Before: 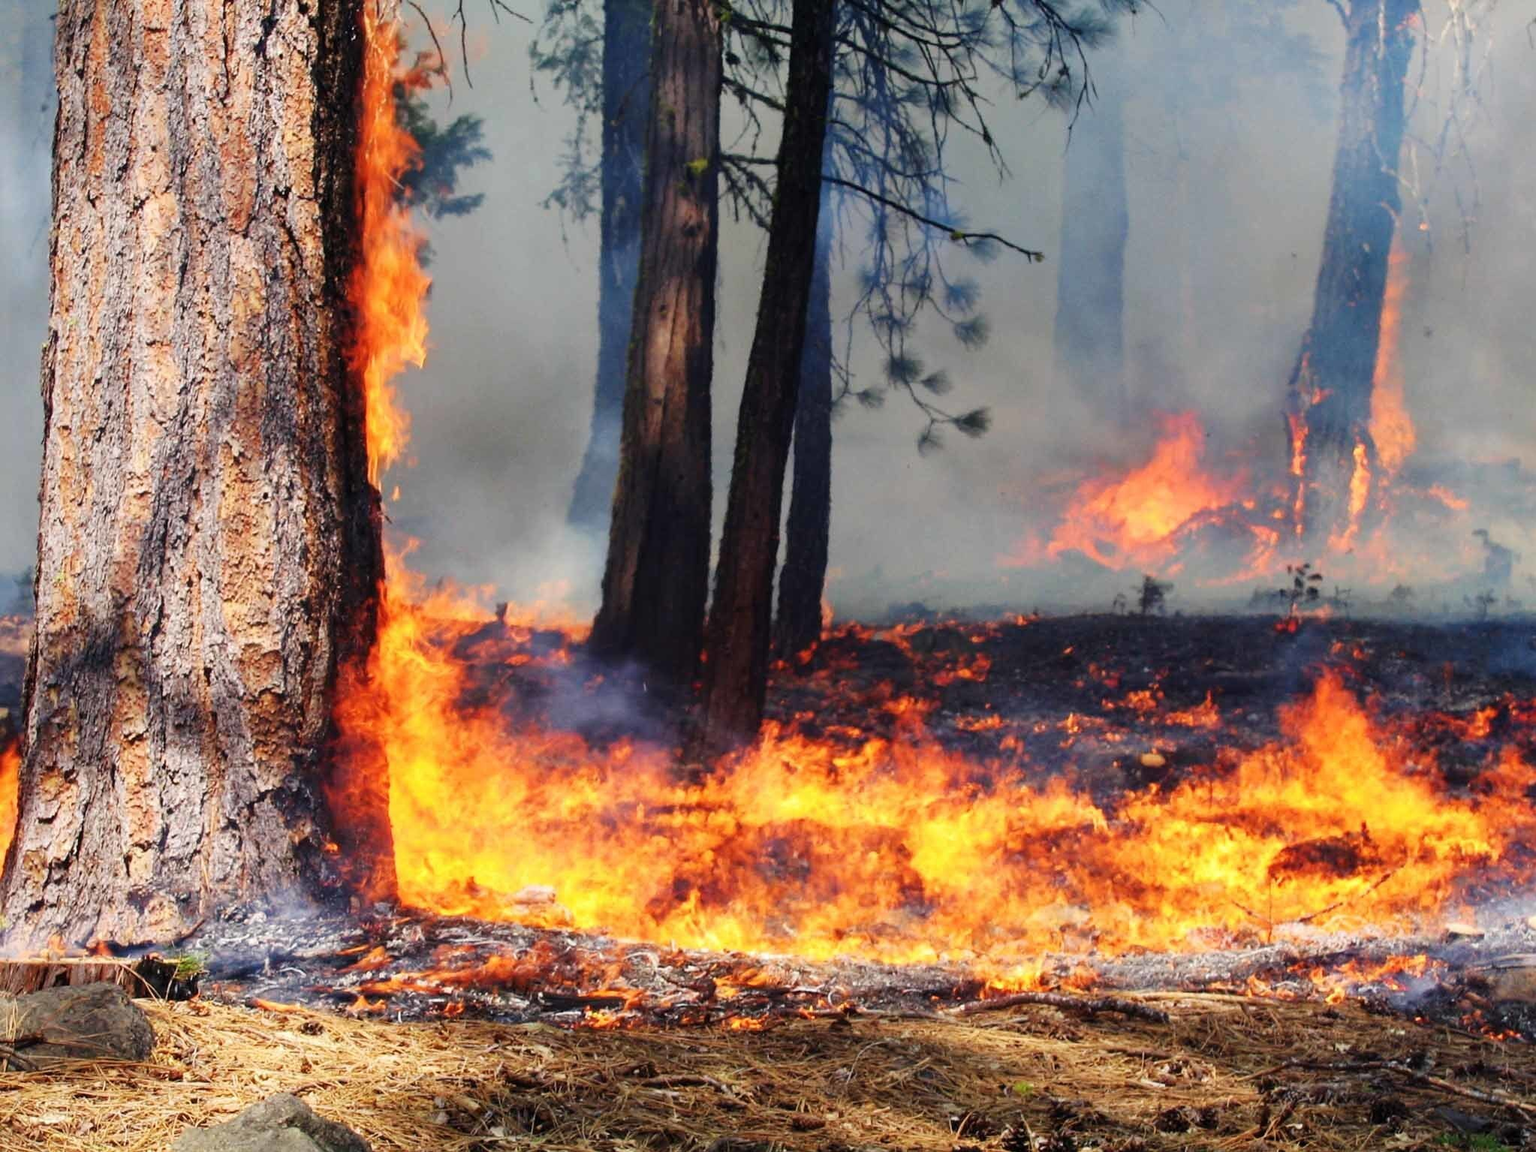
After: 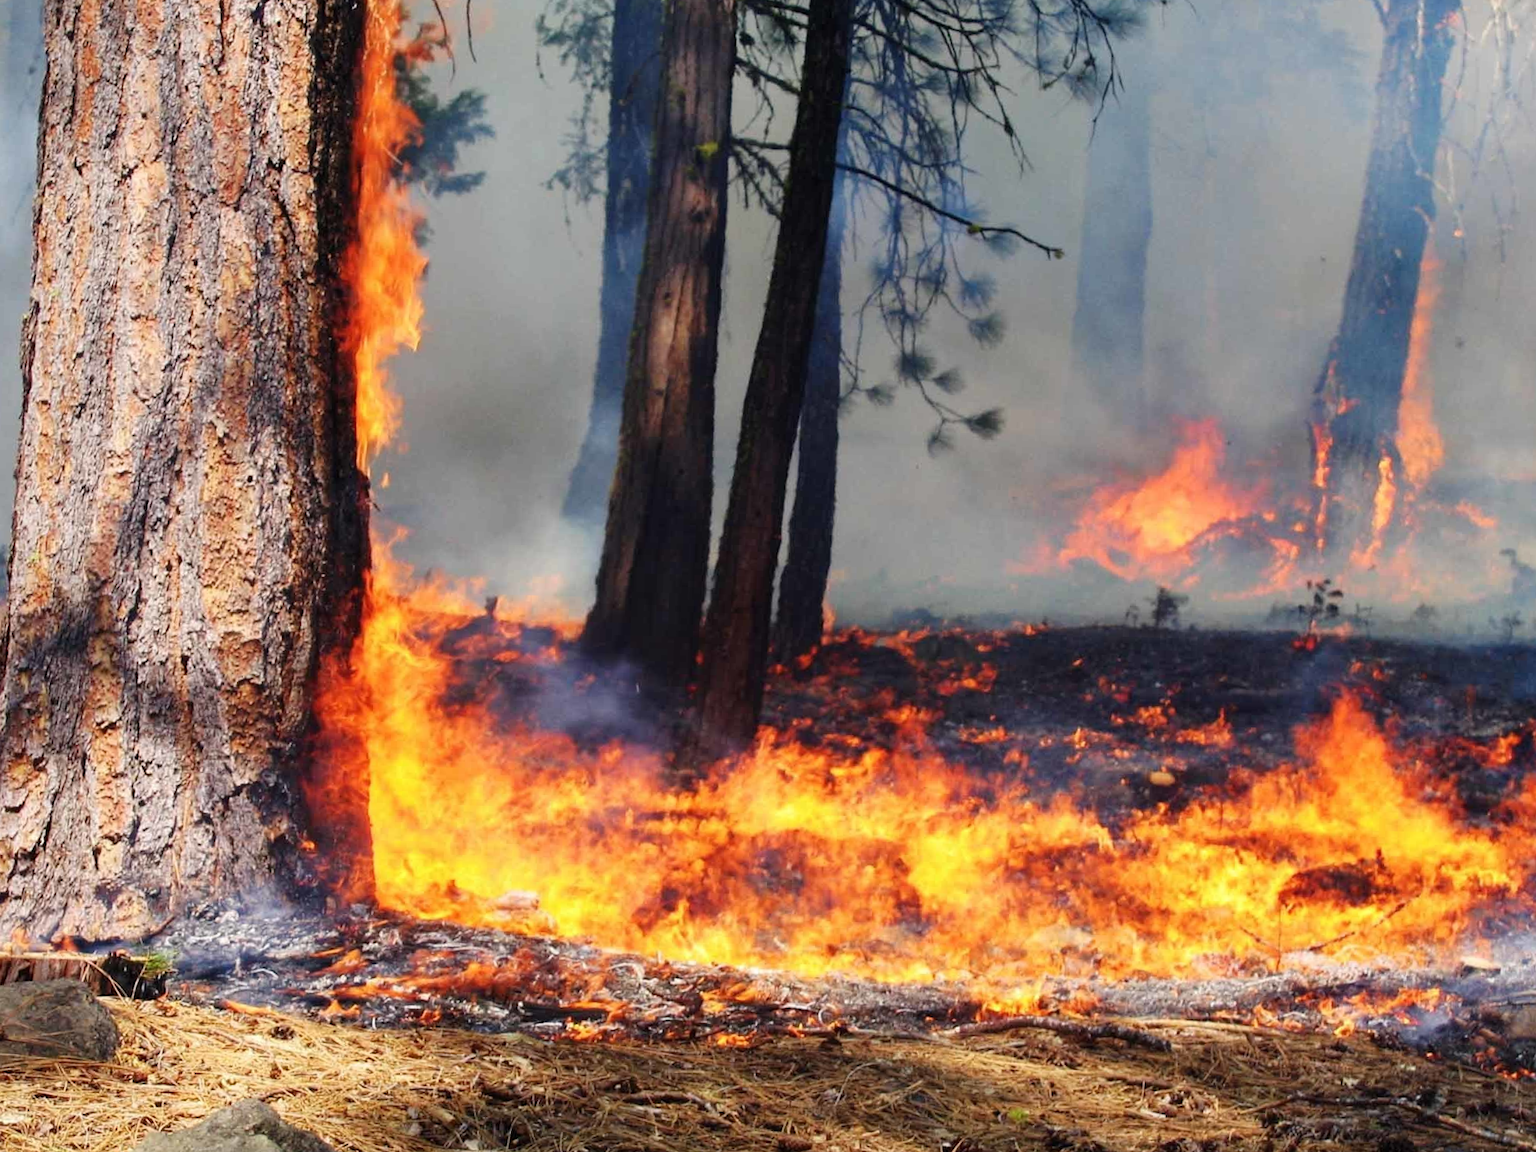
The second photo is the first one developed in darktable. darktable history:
crop and rotate: angle -1.6°
